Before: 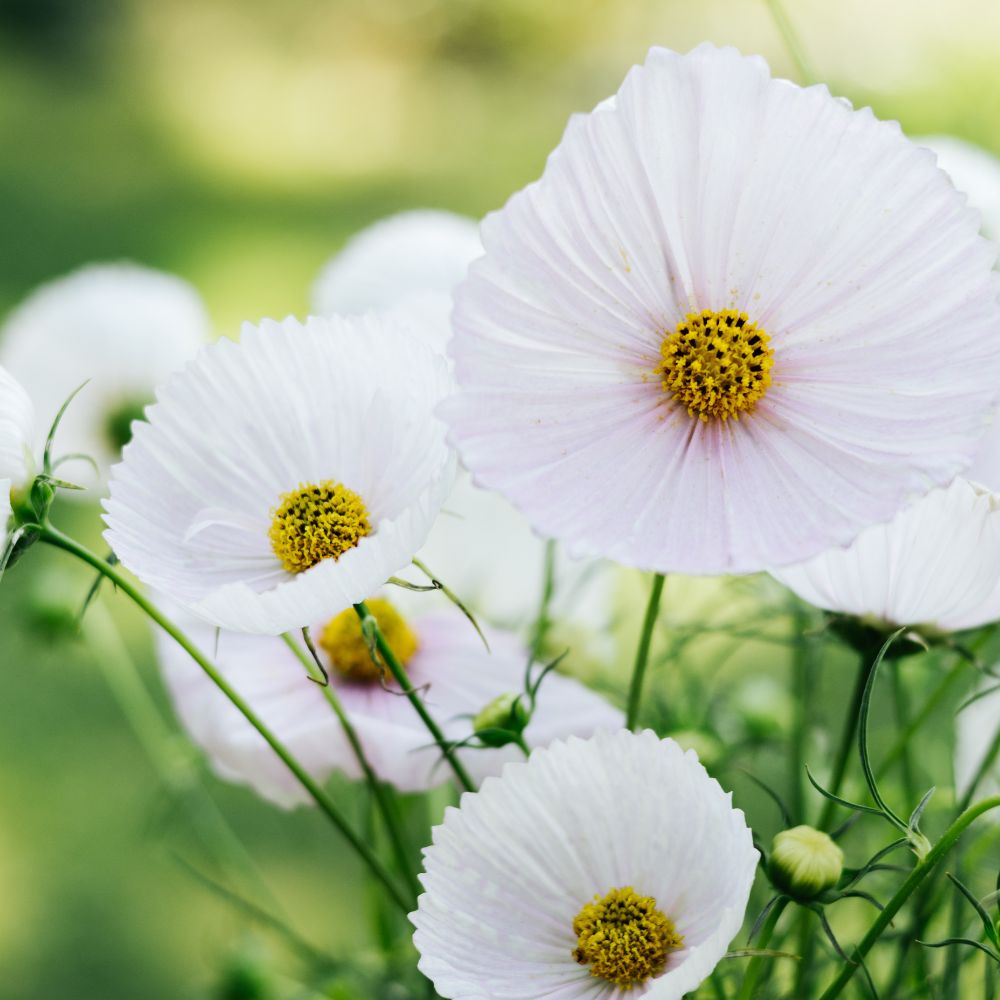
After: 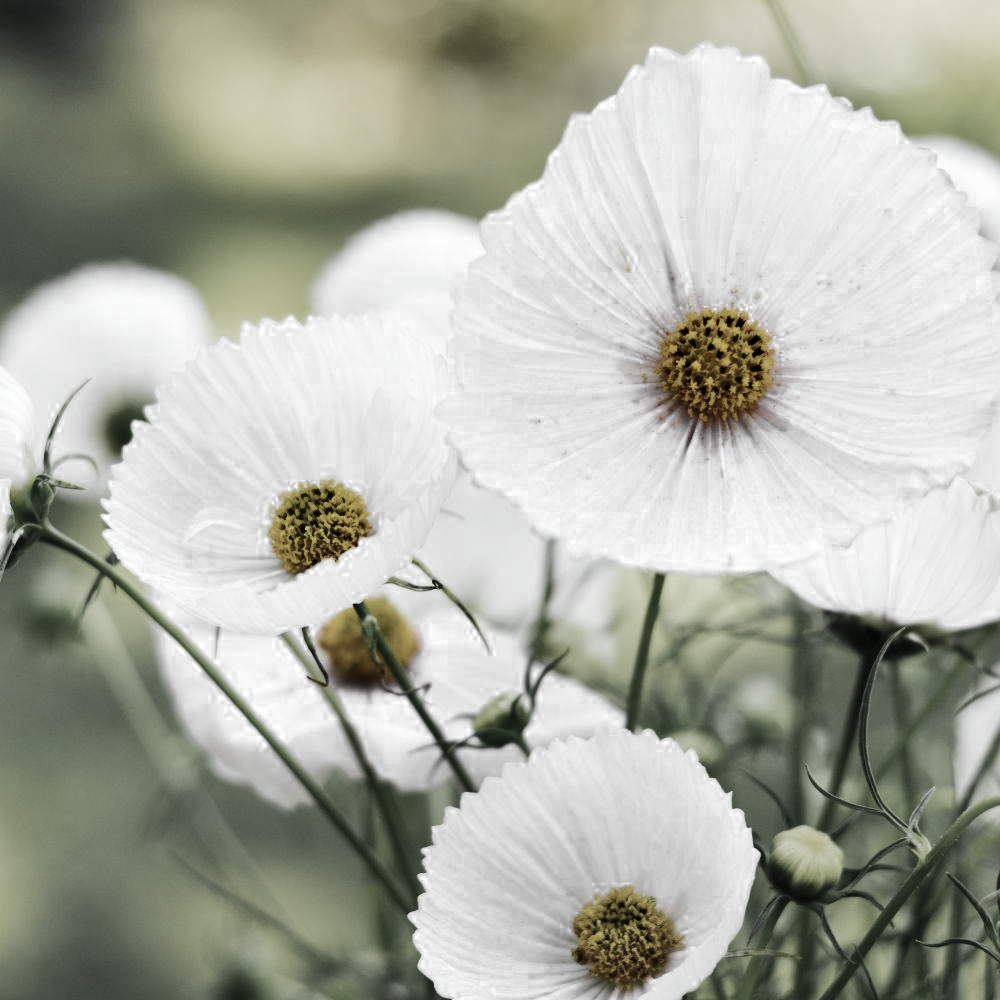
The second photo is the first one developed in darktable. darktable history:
color zones: curves: ch0 [(0, 0.613) (0.01, 0.613) (0.245, 0.448) (0.498, 0.529) (0.642, 0.665) (0.879, 0.777) (0.99, 0.613)]; ch1 [(0, 0.035) (0.121, 0.189) (0.259, 0.197) (0.415, 0.061) (0.589, 0.022) (0.732, 0.022) (0.857, 0.026) (0.991, 0.053)]
shadows and highlights: low approximation 0.01, soften with gaussian
contrast brightness saturation: contrast 0.15, brightness -0.01, saturation 0.1
